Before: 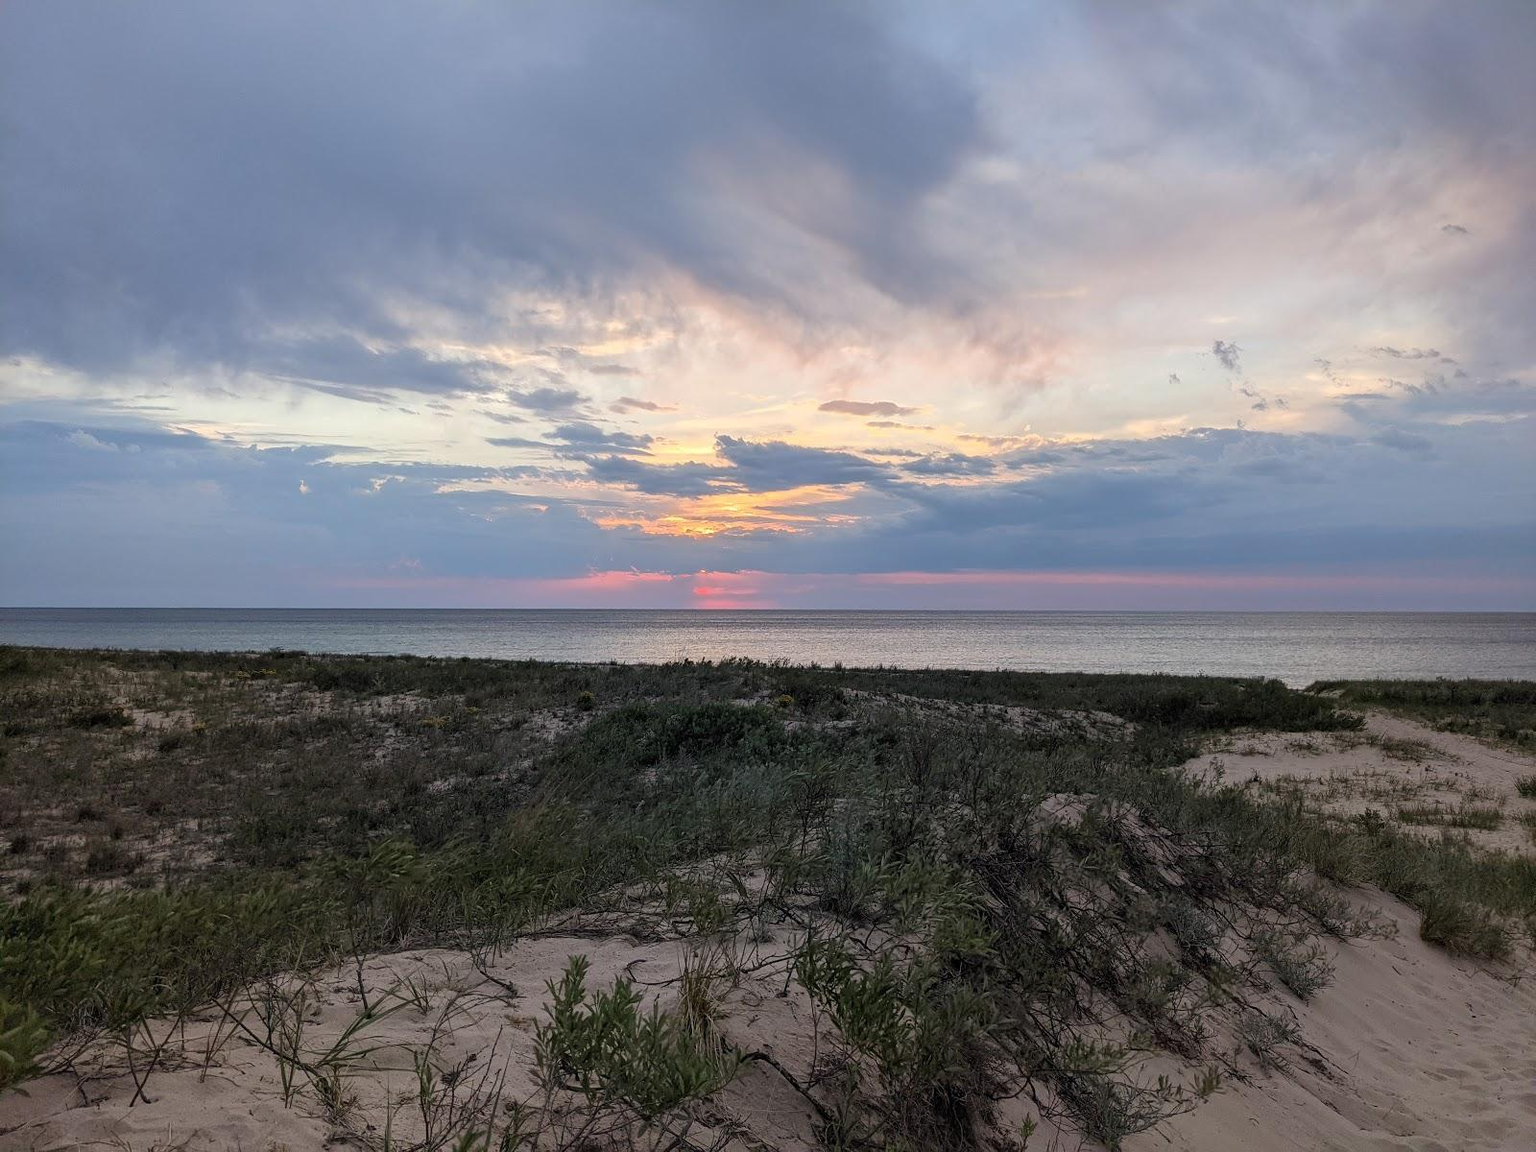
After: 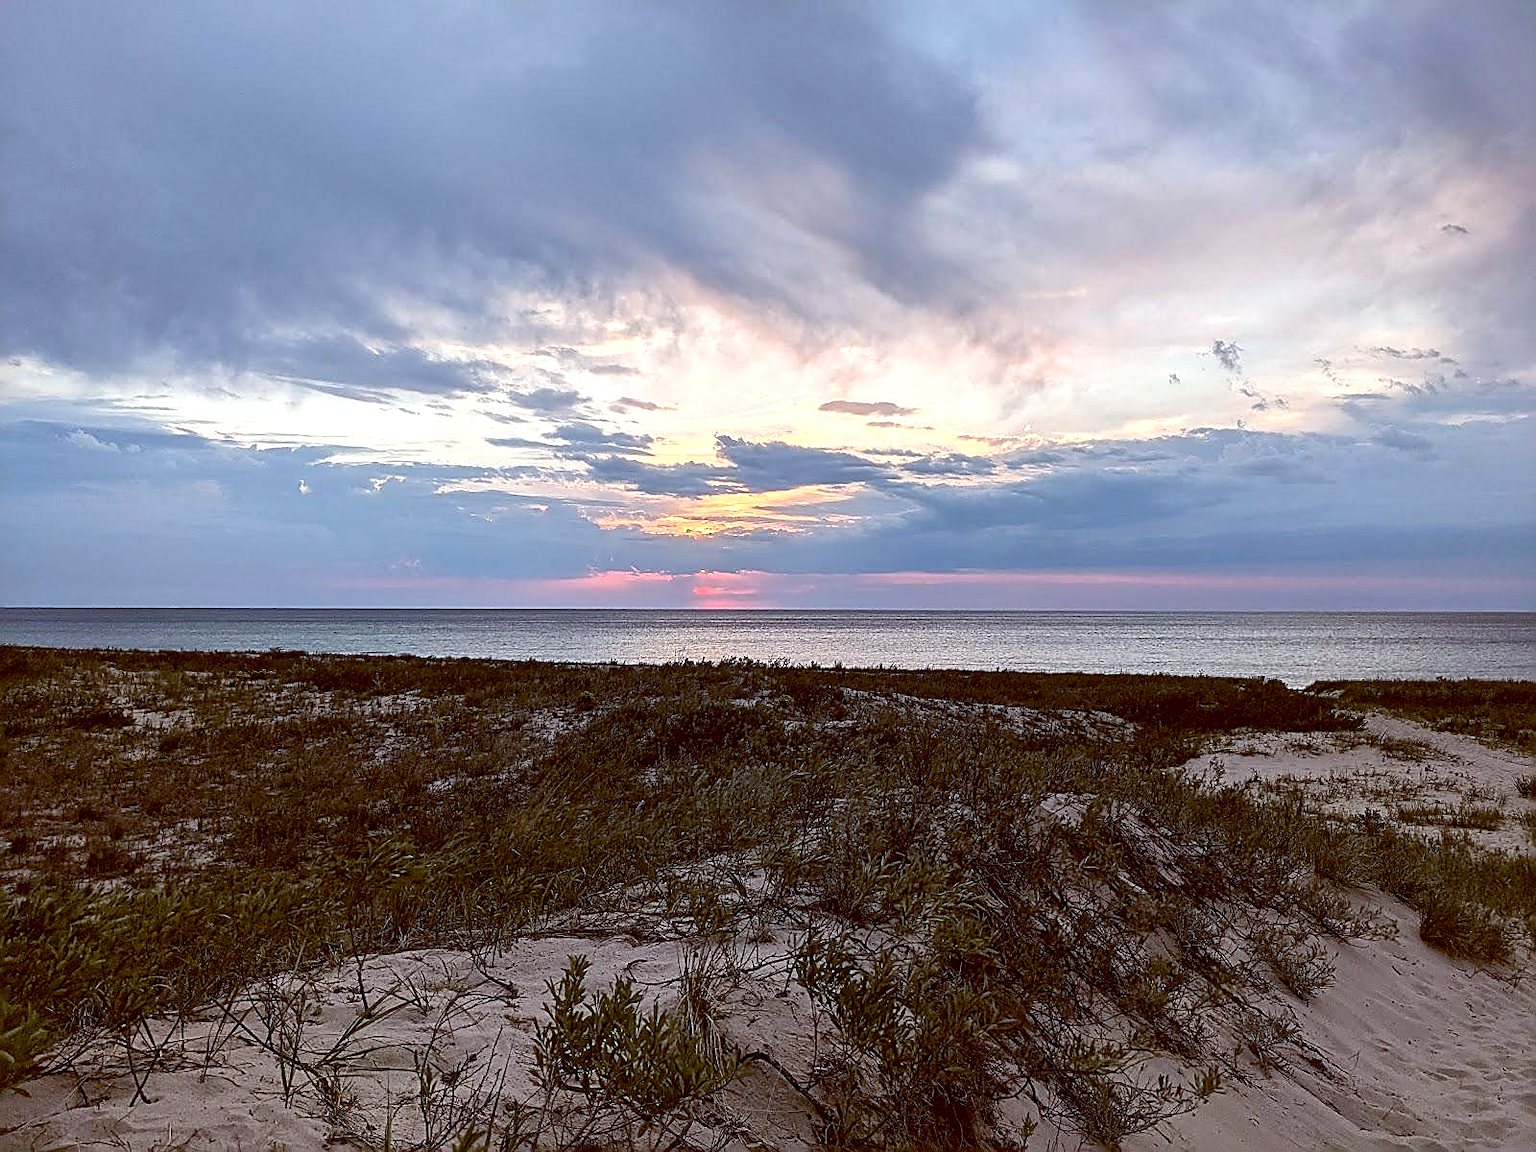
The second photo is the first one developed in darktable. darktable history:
local contrast: mode bilateral grid, contrast 20, coarseness 50, detail 130%, midtone range 0.2
sharpen: amount 0.901
tone equalizer: -8 EV -0.417 EV, -7 EV -0.389 EV, -6 EV -0.333 EV, -5 EV -0.222 EV, -3 EV 0.222 EV, -2 EV 0.333 EV, -1 EV 0.389 EV, +0 EV 0.417 EV, edges refinement/feathering 500, mask exposure compensation -1.57 EV, preserve details no
color balance: lift [1, 1.015, 1.004, 0.985], gamma [1, 0.958, 0.971, 1.042], gain [1, 0.956, 0.977, 1.044]
